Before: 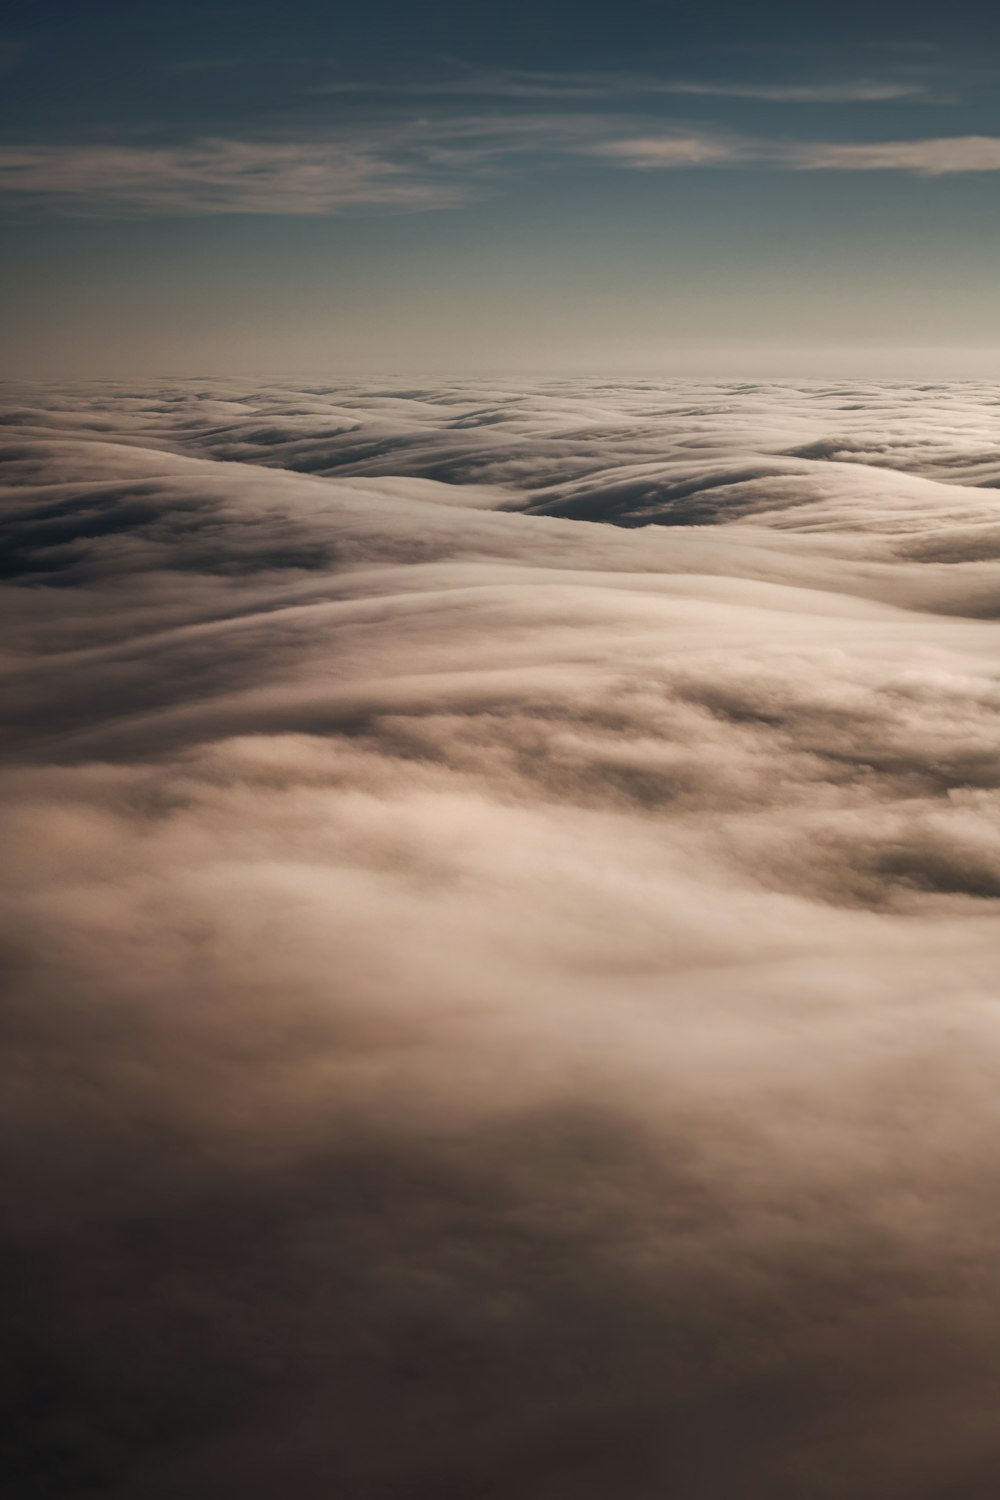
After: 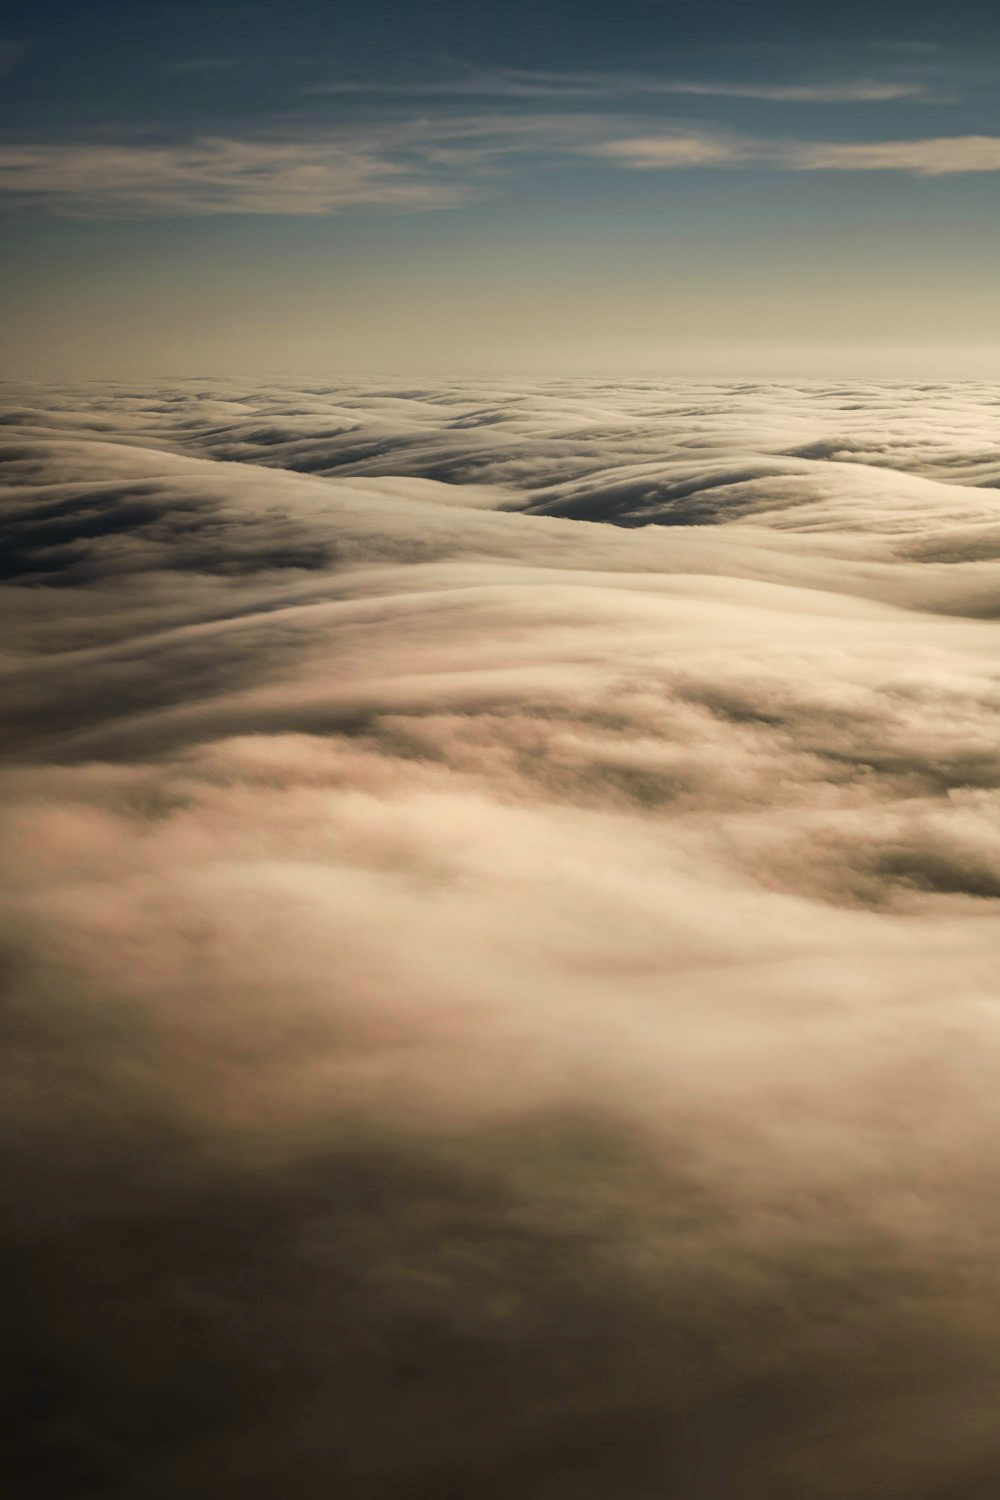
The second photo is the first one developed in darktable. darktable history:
tone curve: curves: ch0 [(0, 0.021) (0.049, 0.044) (0.152, 0.14) (0.328, 0.377) (0.473, 0.543) (0.641, 0.705) (0.85, 0.894) (1, 0.969)]; ch1 [(0, 0) (0.302, 0.331) (0.427, 0.433) (0.472, 0.47) (0.502, 0.503) (0.527, 0.521) (0.564, 0.58) (0.614, 0.626) (0.677, 0.701) (0.859, 0.885) (1, 1)]; ch2 [(0, 0) (0.33, 0.301) (0.447, 0.44) (0.487, 0.496) (0.502, 0.516) (0.535, 0.563) (0.565, 0.593) (0.618, 0.628) (1, 1)], color space Lab, independent channels, preserve colors none
